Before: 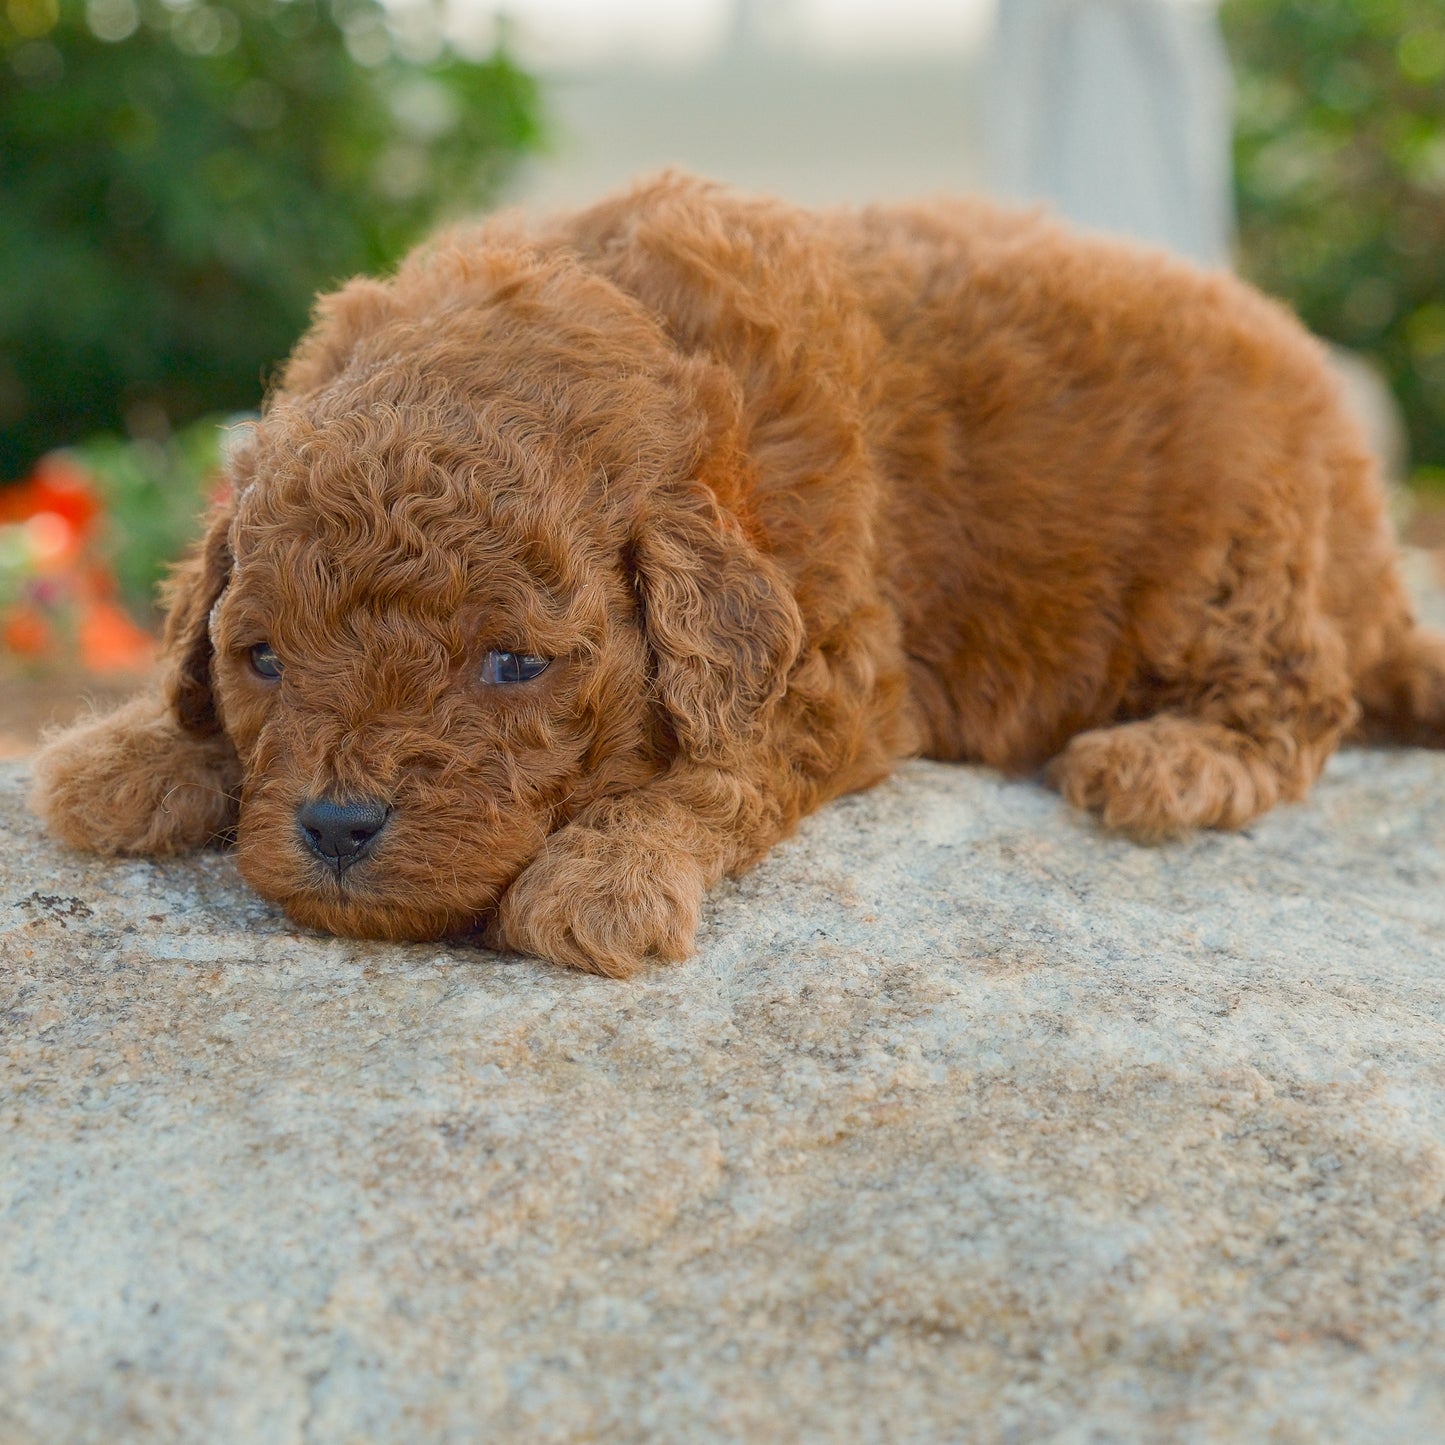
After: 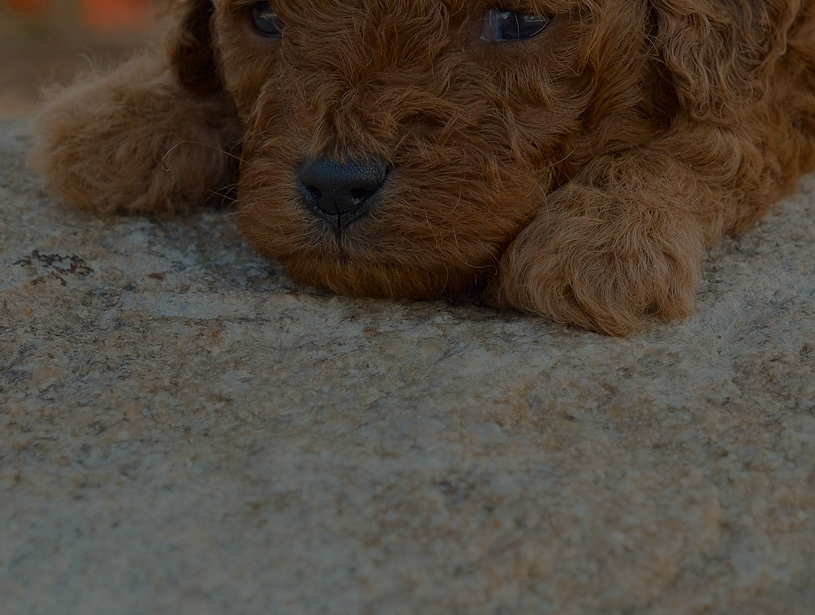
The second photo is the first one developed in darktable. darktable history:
exposure: exposure -2.002 EV, compensate highlight preservation false
crop: top 44.483%, right 43.593%, bottom 12.892%
